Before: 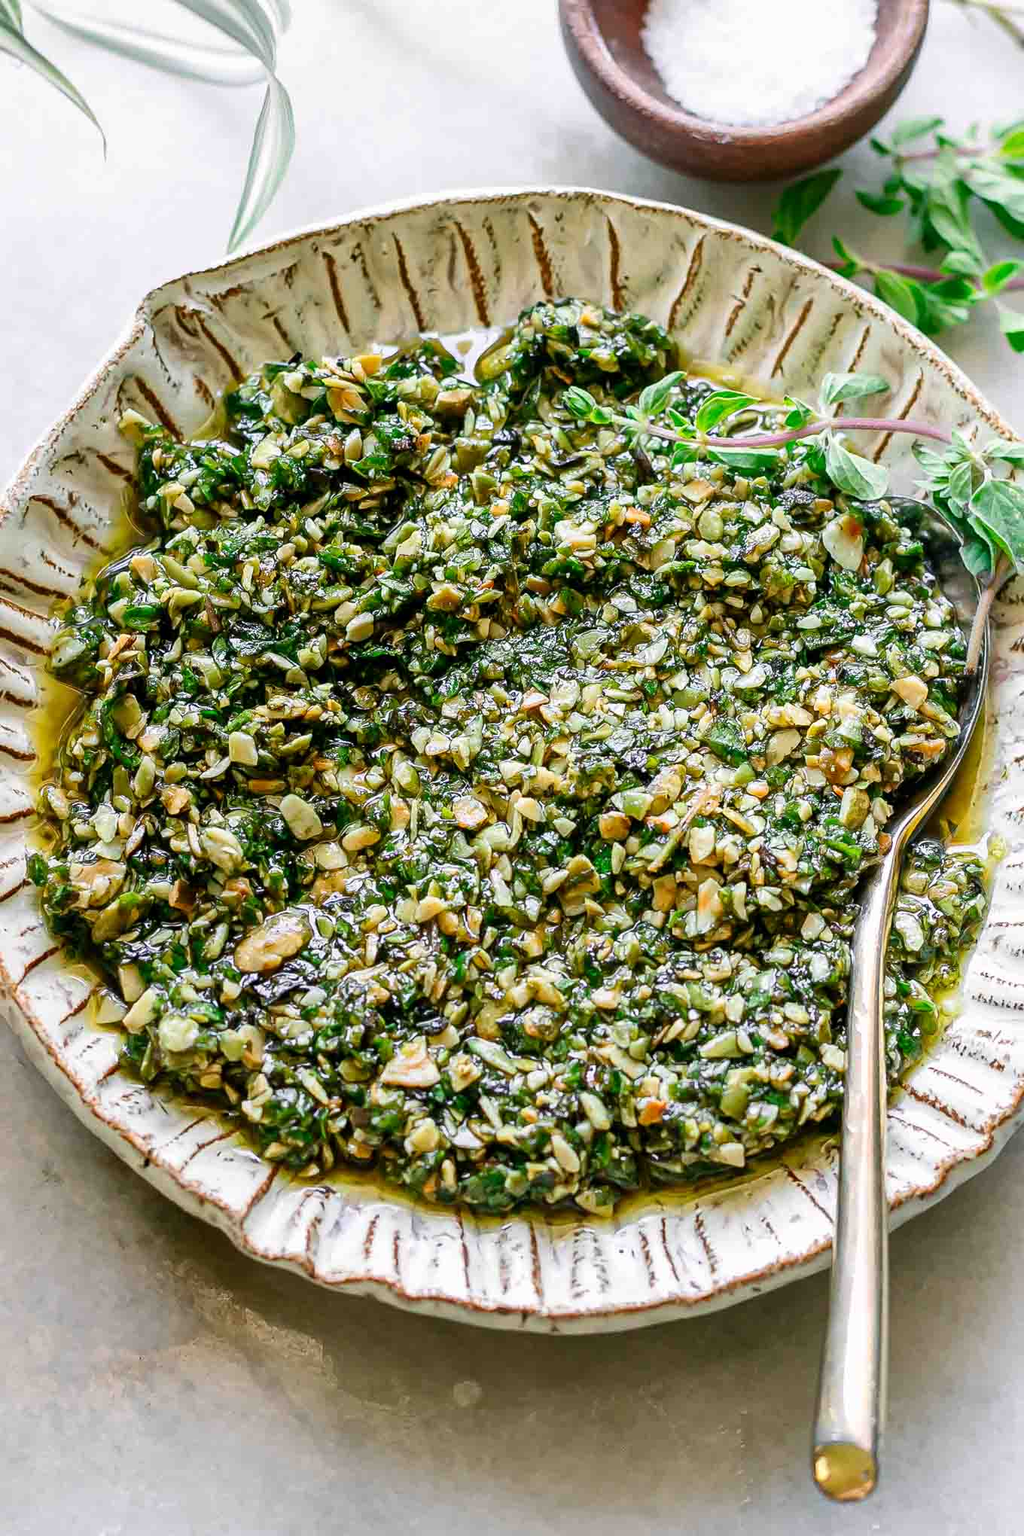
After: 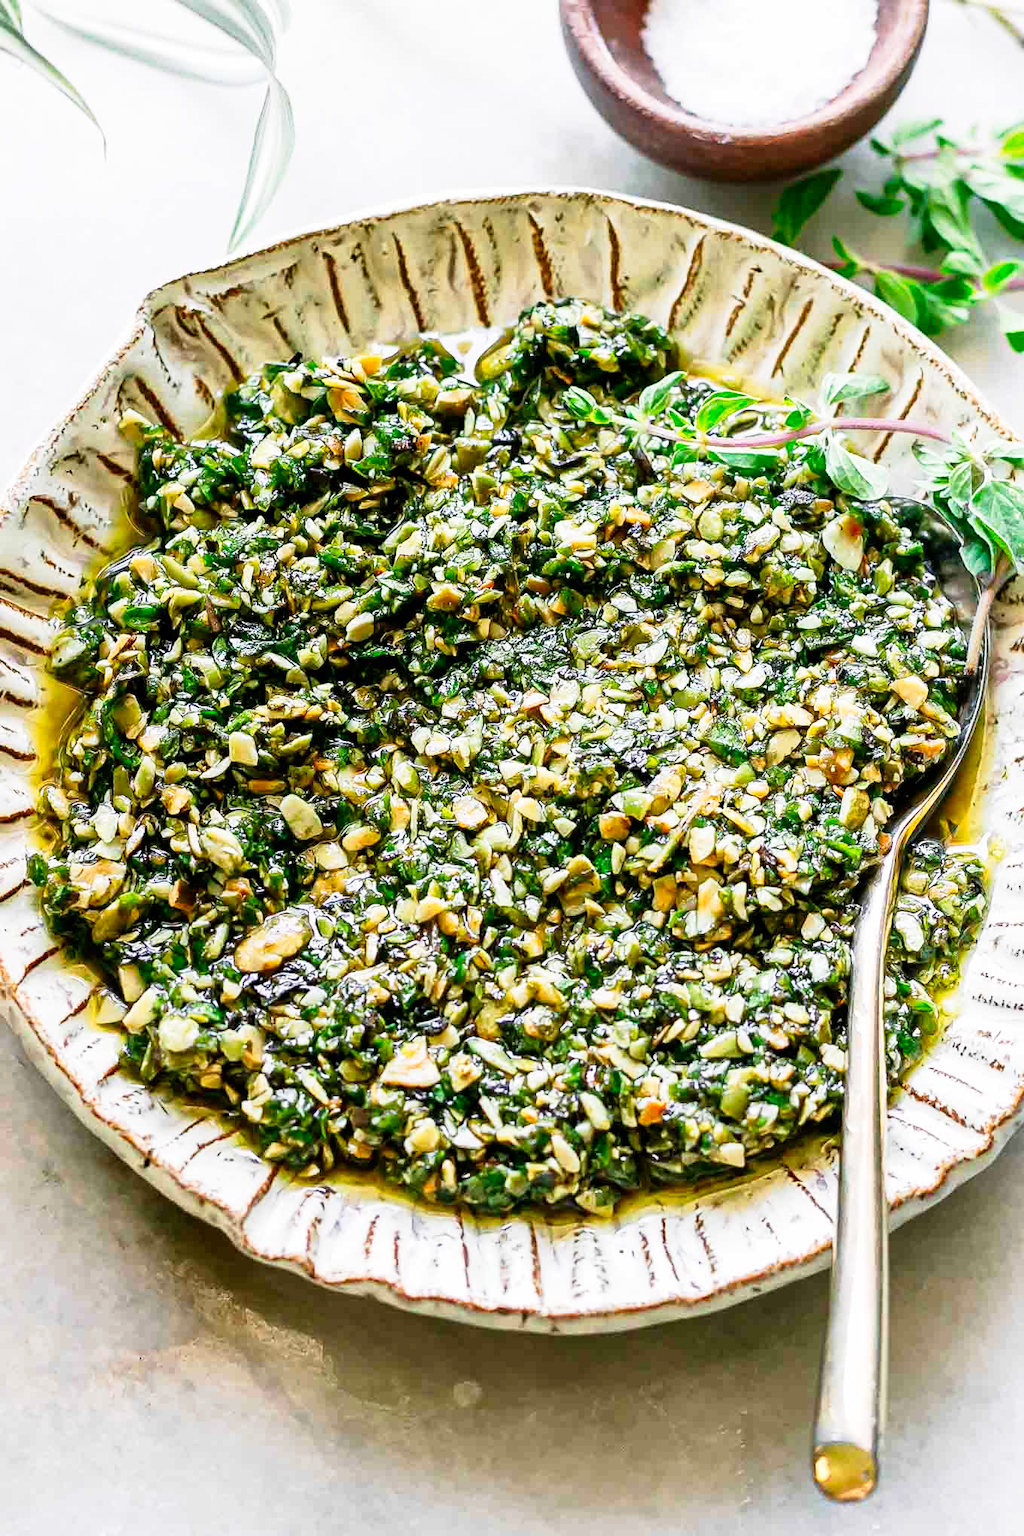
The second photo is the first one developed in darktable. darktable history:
tone curve: curves: ch0 [(0, 0) (0.051, 0.027) (0.096, 0.071) (0.241, 0.247) (0.455, 0.52) (0.594, 0.692) (0.715, 0.845) (0.84, 0.936) (1, 1)]; ch1 [(0, 0) (0.1, 0.038) (0.318, 0.243) (0.399, 0.351) (0.478, 0.469) (0.499, 0.499) (0.534, 0.549) (0.565, 0.605) (0.601, 0.644) (0.666, 0.701) (1, 1)]; ch2 [(0, 0) (0.453, 0.45) (0.479, 0.483) (0.504, 0.499) (0.52, 0.508) (0.561, 0.573) (0.592, 0.617) (0.824, 0.815) (1, 1)], preserve colors none
